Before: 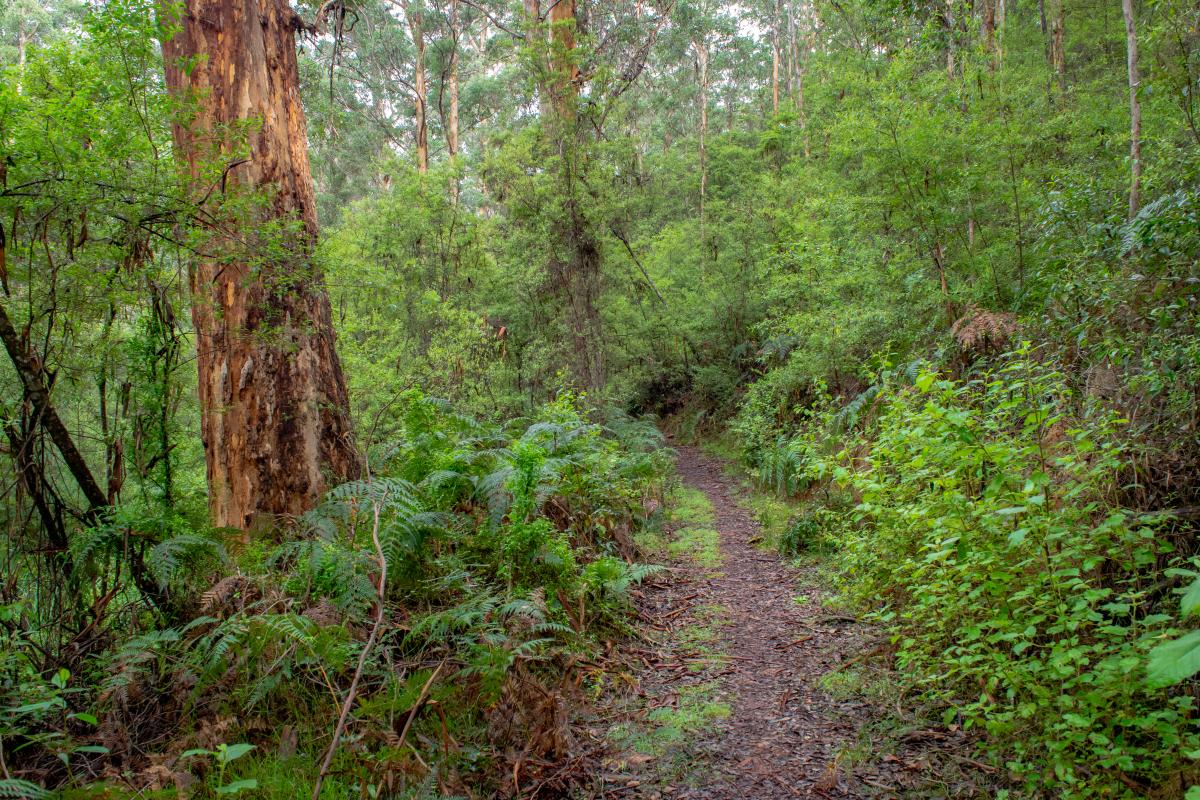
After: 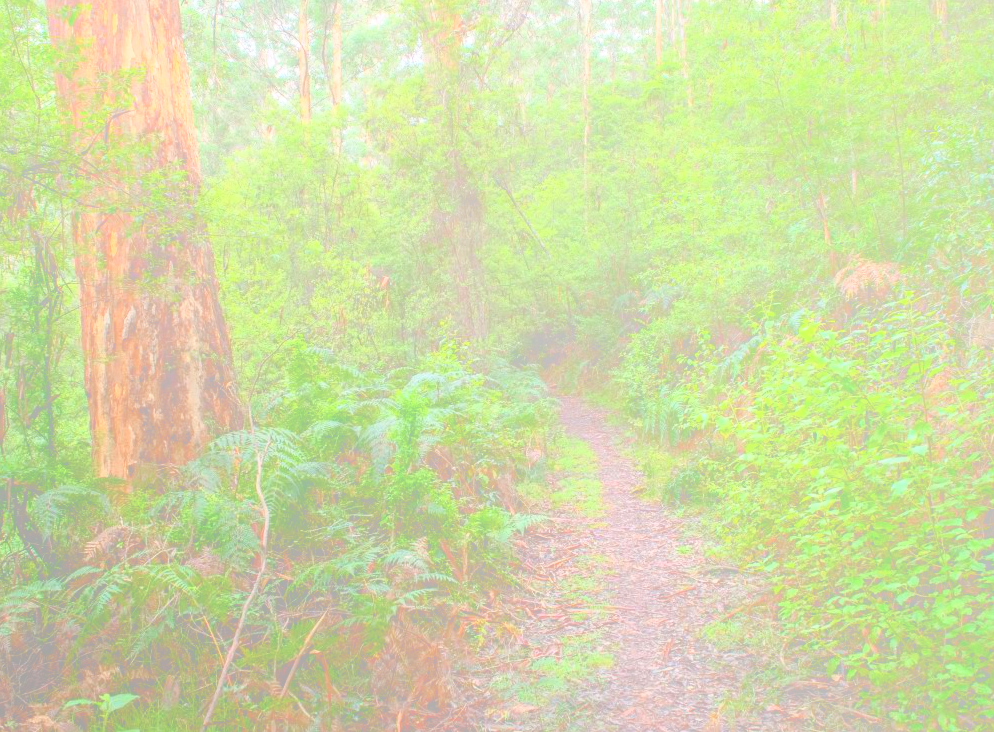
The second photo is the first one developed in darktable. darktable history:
contrast brightness saturation: contrast 0.28
crop: left 9.807%, top 6.259%, right 7.334%, bottom 2.177%
bloom: size 85%, threshold 5%, strength 85%
